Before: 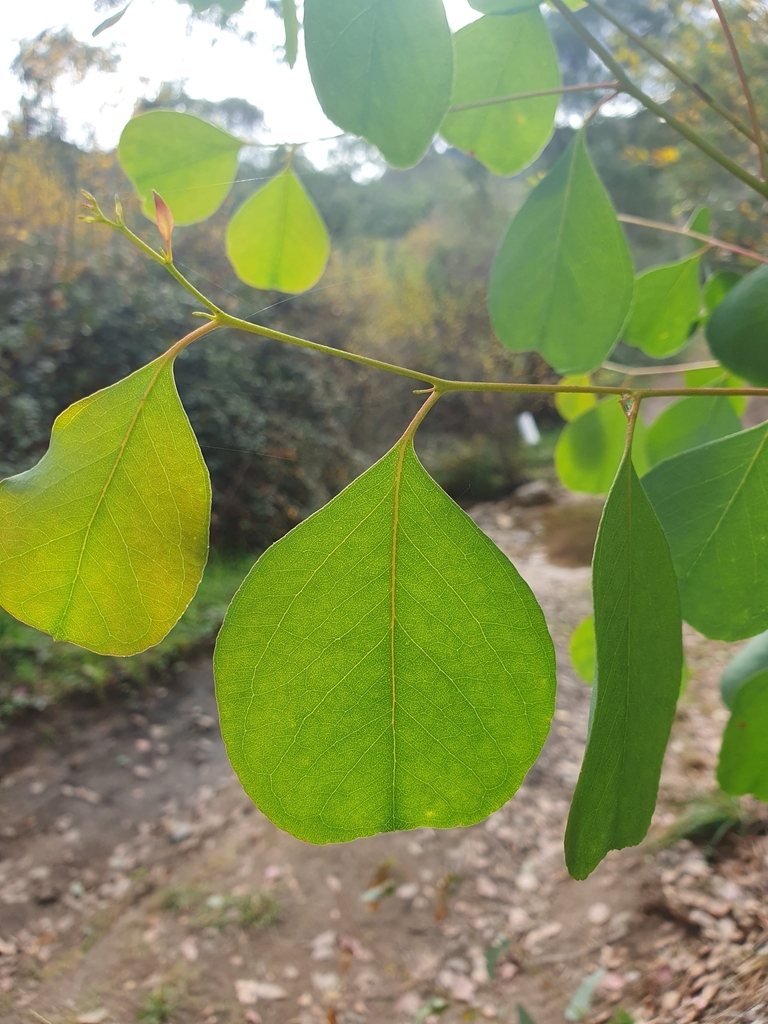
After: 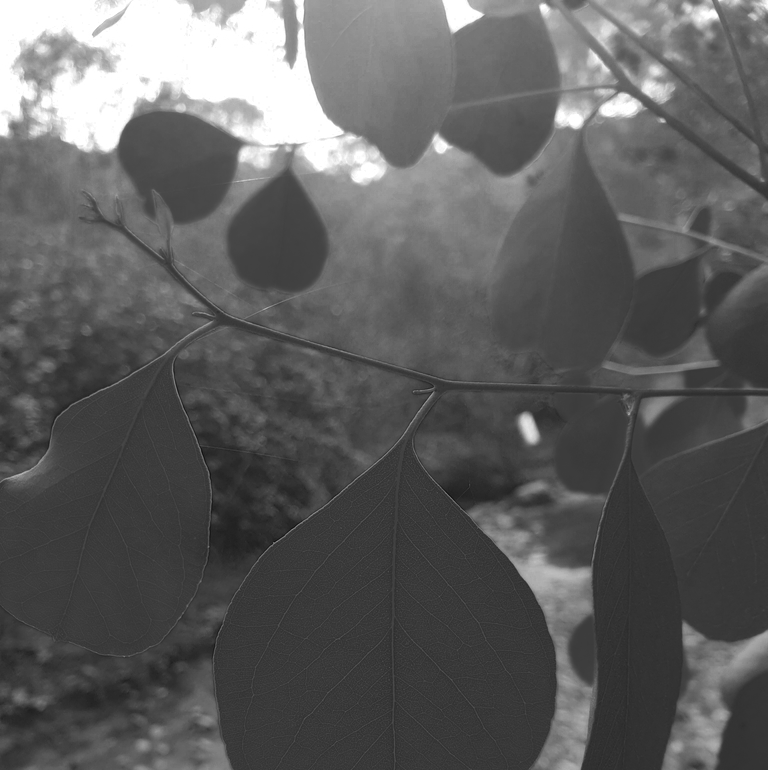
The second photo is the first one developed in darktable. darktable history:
crop: bottom 24.772%
color zones: curves: ch0 [(0.287, 0.048) (0.493, 0.484) (0.737, 0.816)]; ch1 [(0, 0) (0.143, 0) (0.286, 0) (0.429, 0) (0.571, 0) (0.714, 0) (0.857, 0)]
